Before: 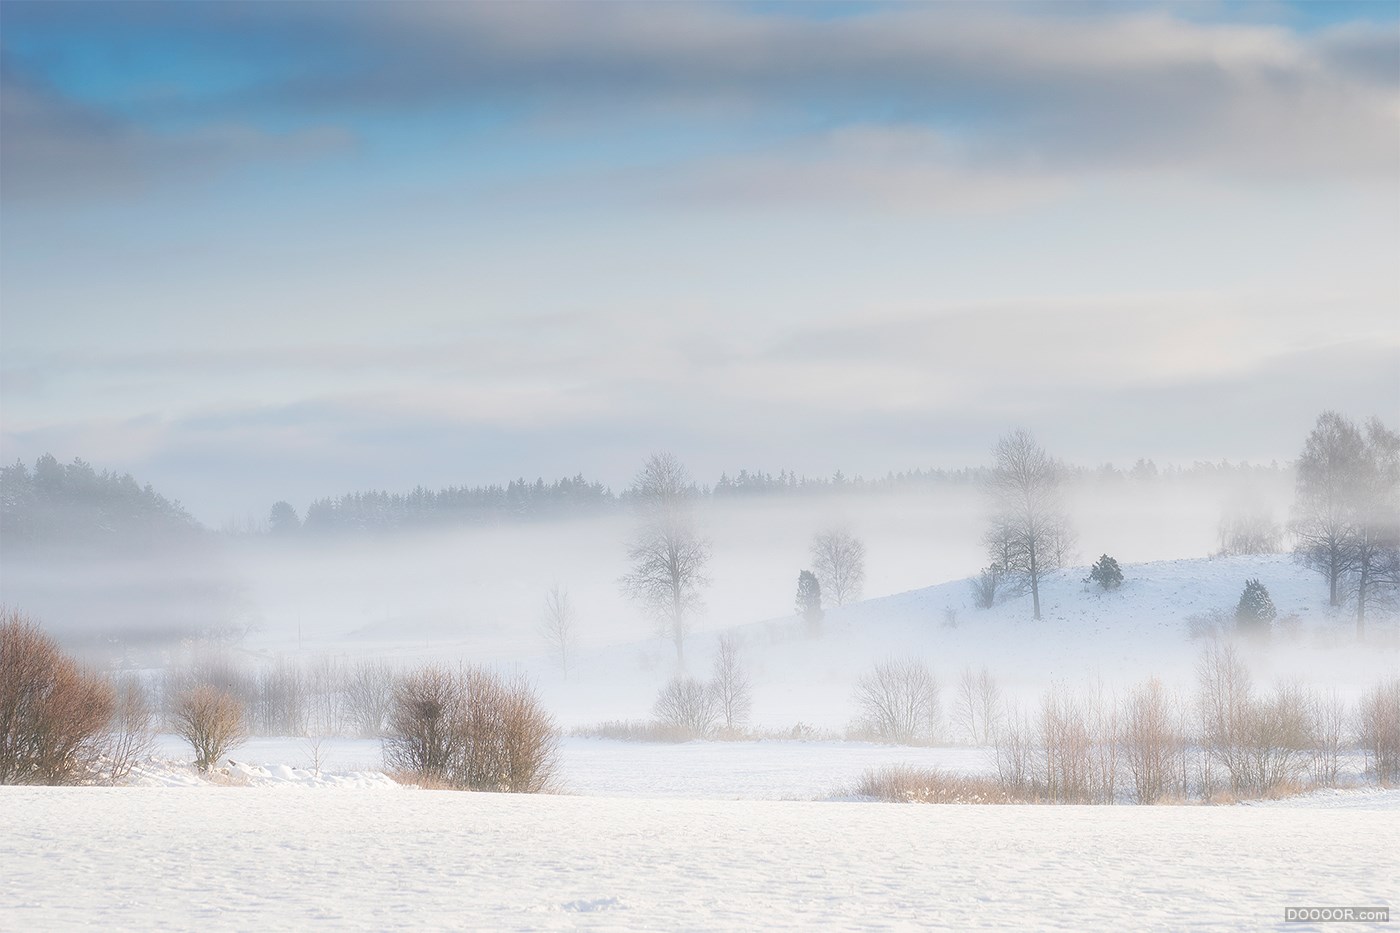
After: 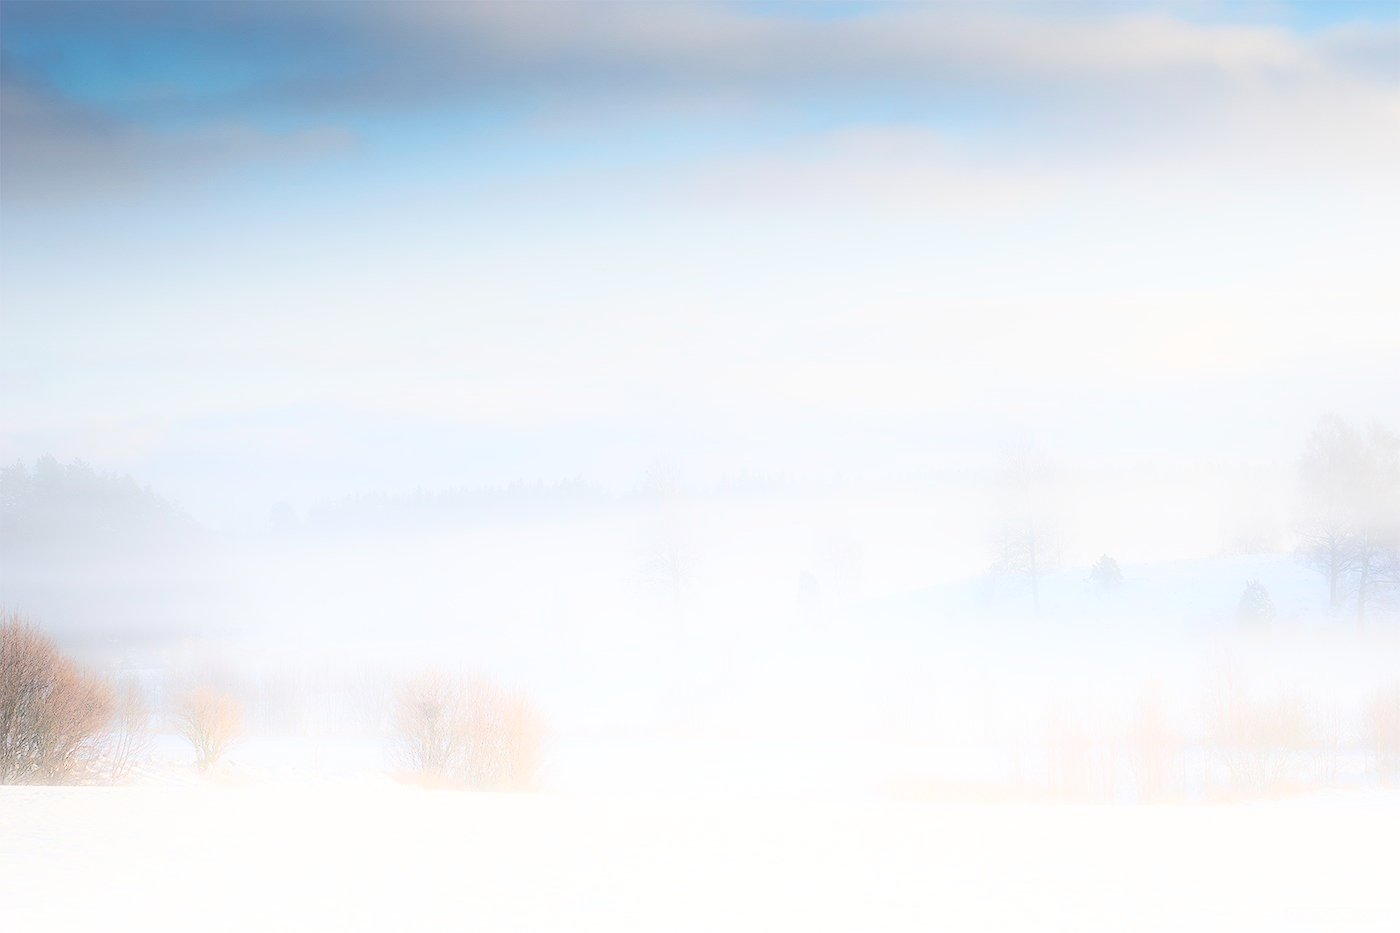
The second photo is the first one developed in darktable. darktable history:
base curve: curves: ch0 [(0, 0) (0.472, 0.455) (1, 1)], preserve colors none
shadows and highlights: shadows -21.3, highlights 100, soften with gaussian
